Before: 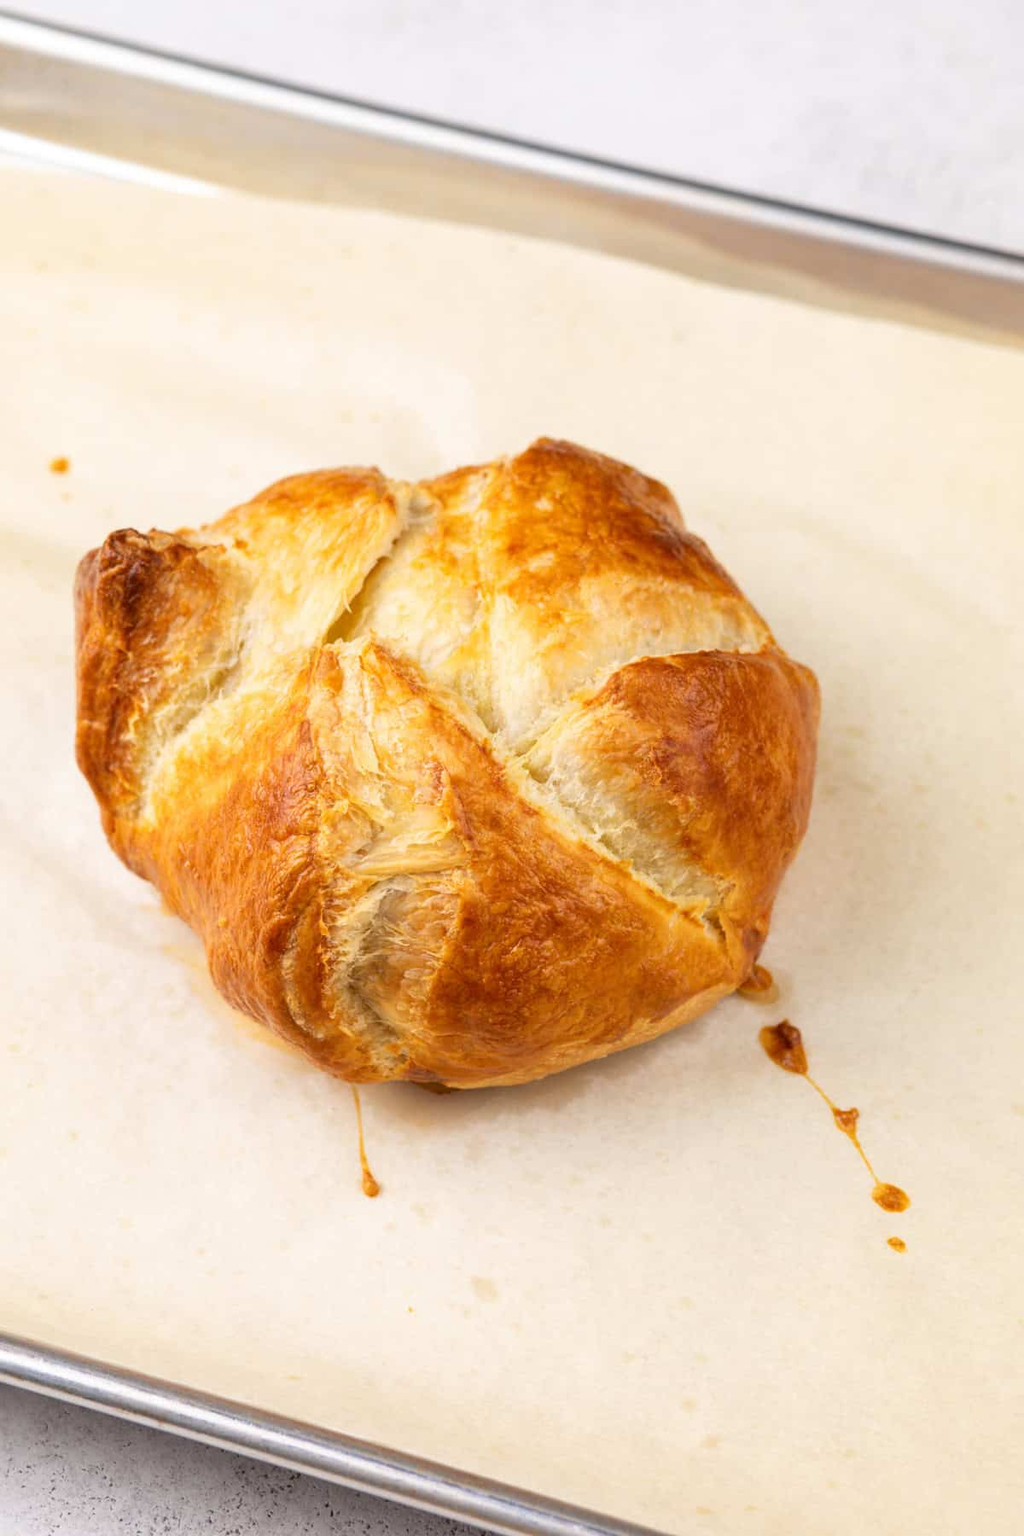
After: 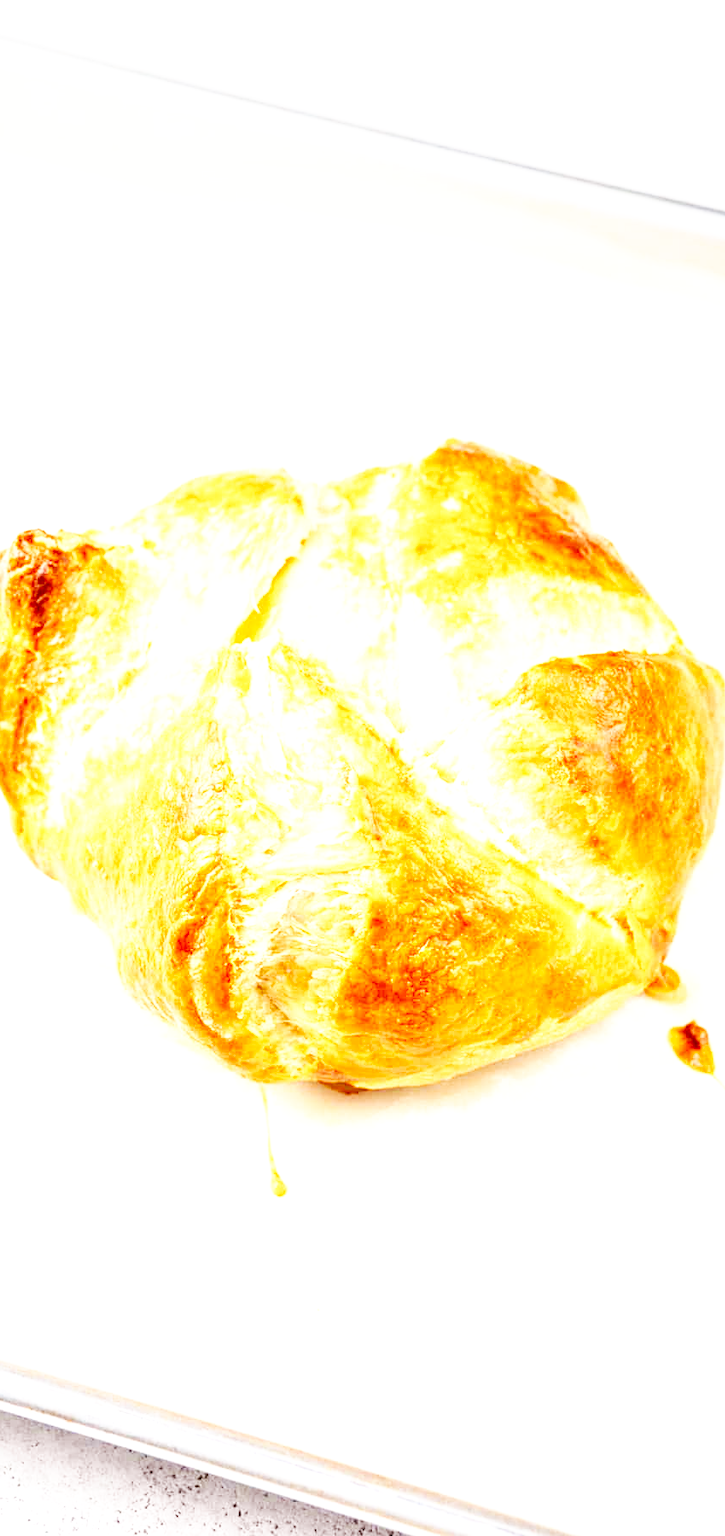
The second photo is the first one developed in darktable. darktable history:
crop and rotate: left 9.007%, right 20.148%
local contrast: on, module defaults
exposure: exposure 1.066 EV, compensate exposure bias true, compensate highlight preservation false
base curve: curves: ch0 [(0, 0) (0.007, 0.004) (0.027, 0.03) (0.046, 0.07) (0.207, 0.54) (0.442, 0.872) (0.673, 0.972) (1, 1)], preserve colors none
